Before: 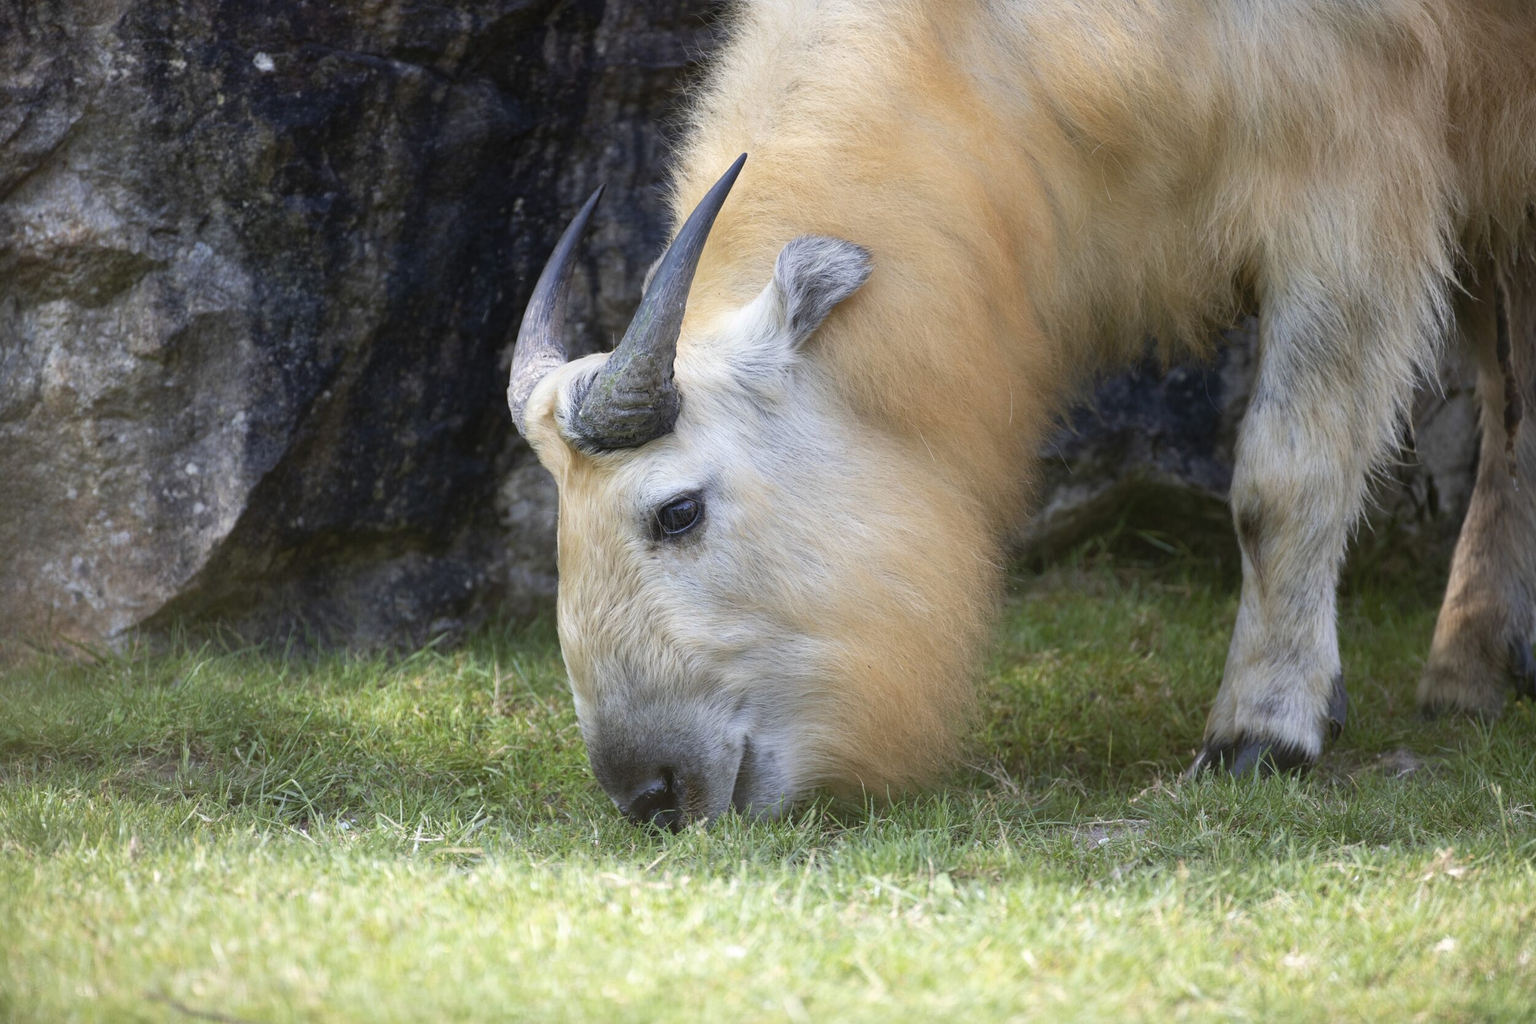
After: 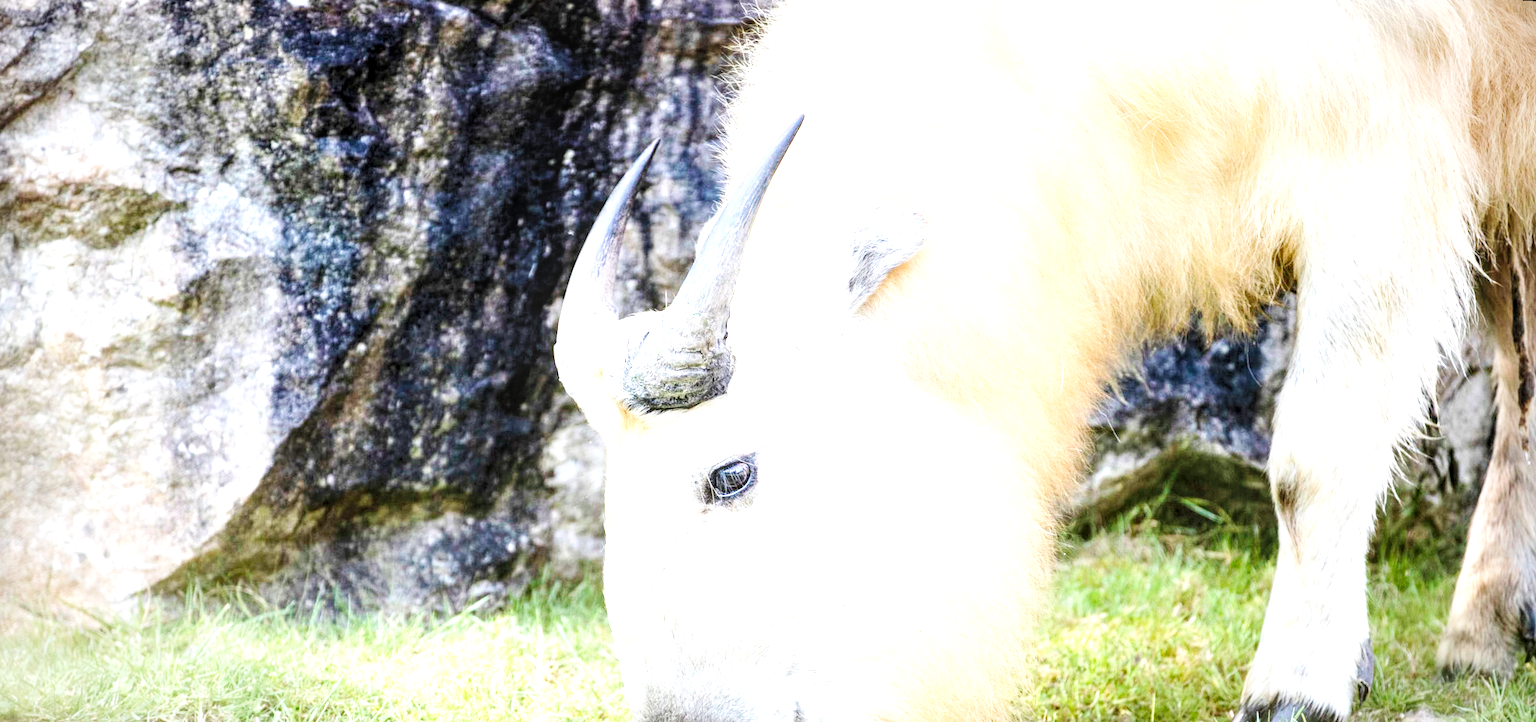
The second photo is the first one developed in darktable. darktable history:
rotate and perspective: rotation 0.679°, lens shift (horizontal) 0.136, crop left 0.009, crop right 0.991, crop top 0.078, crop bottom 0.95
base curve: curves: ch0 [(0, 0) (0.036, 0.025) (0.121, 0.166) (0.206, 0.329) (0.605, 0.79) (1, 1)], preserve colors none
tone curve: curves: ch0 [(0, 0) (0.118, 0.034) (0.182, 0.124) (0.265, 0.214) (0.504, 0.508) (0.783, 0.825) (1, 1)], color space Lab, linked channels, preserve colors none
exposure: black level correction 0, exposure 1.741 EV, compensate exposure bias true, compensate highlight preservation false
local contrast: highlights 61%, detail 143%, midtone range 0.428
vignetting: fall-off radius 100%, width/height ratio 1.337
crop: bottom 24.988%
